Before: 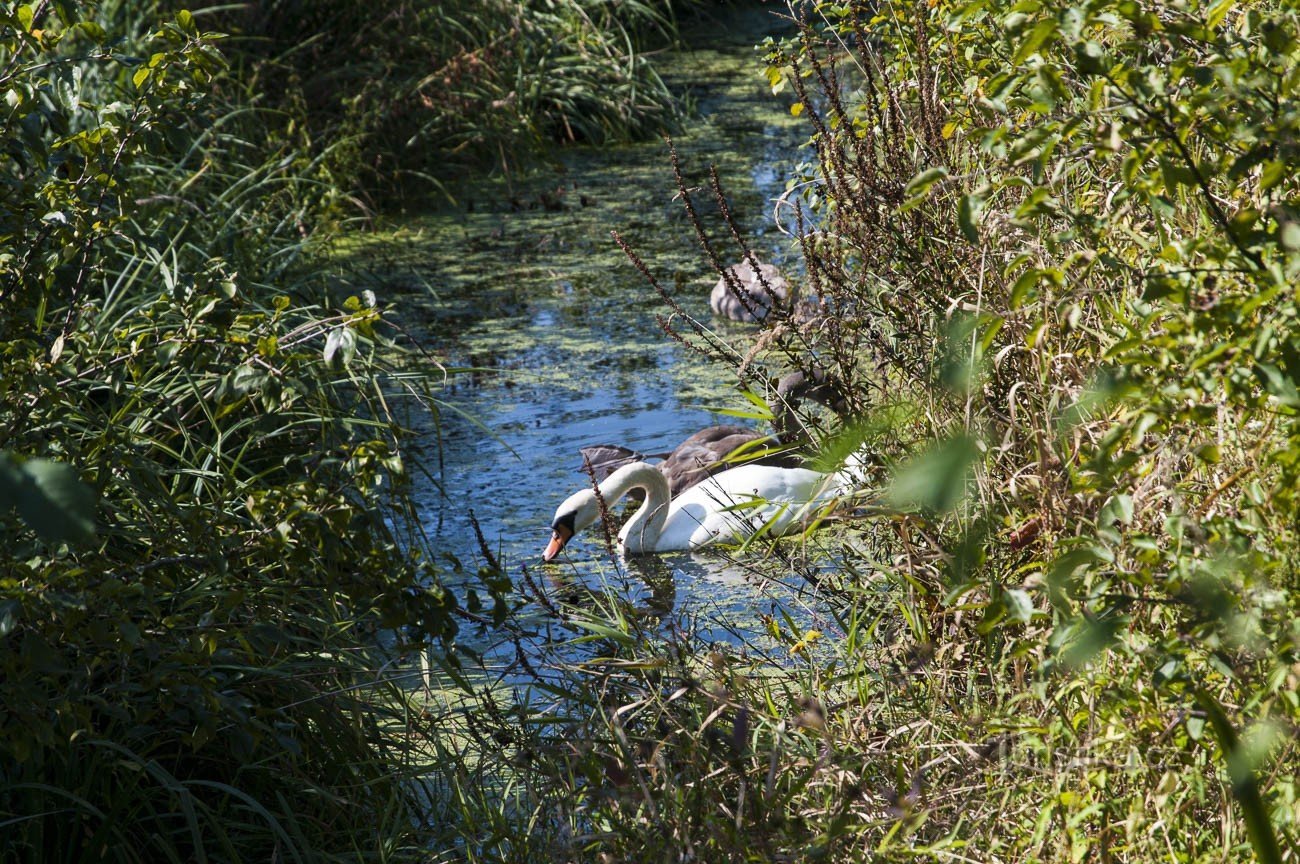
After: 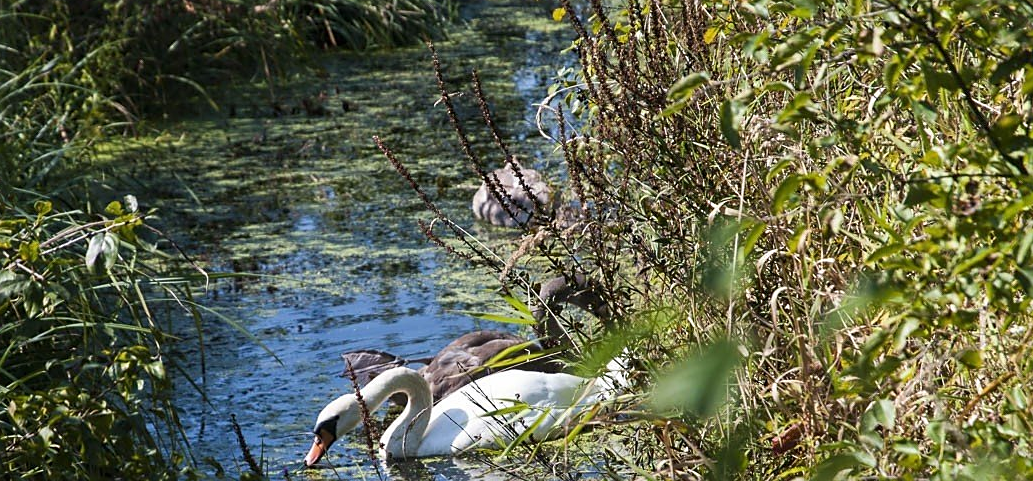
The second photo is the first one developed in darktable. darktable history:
sharpen: radius 1.864, amount 0.398, threshold 1.271
crop: left 18.38%, top 11.092%, right 2.134%, bottom 33.217%
